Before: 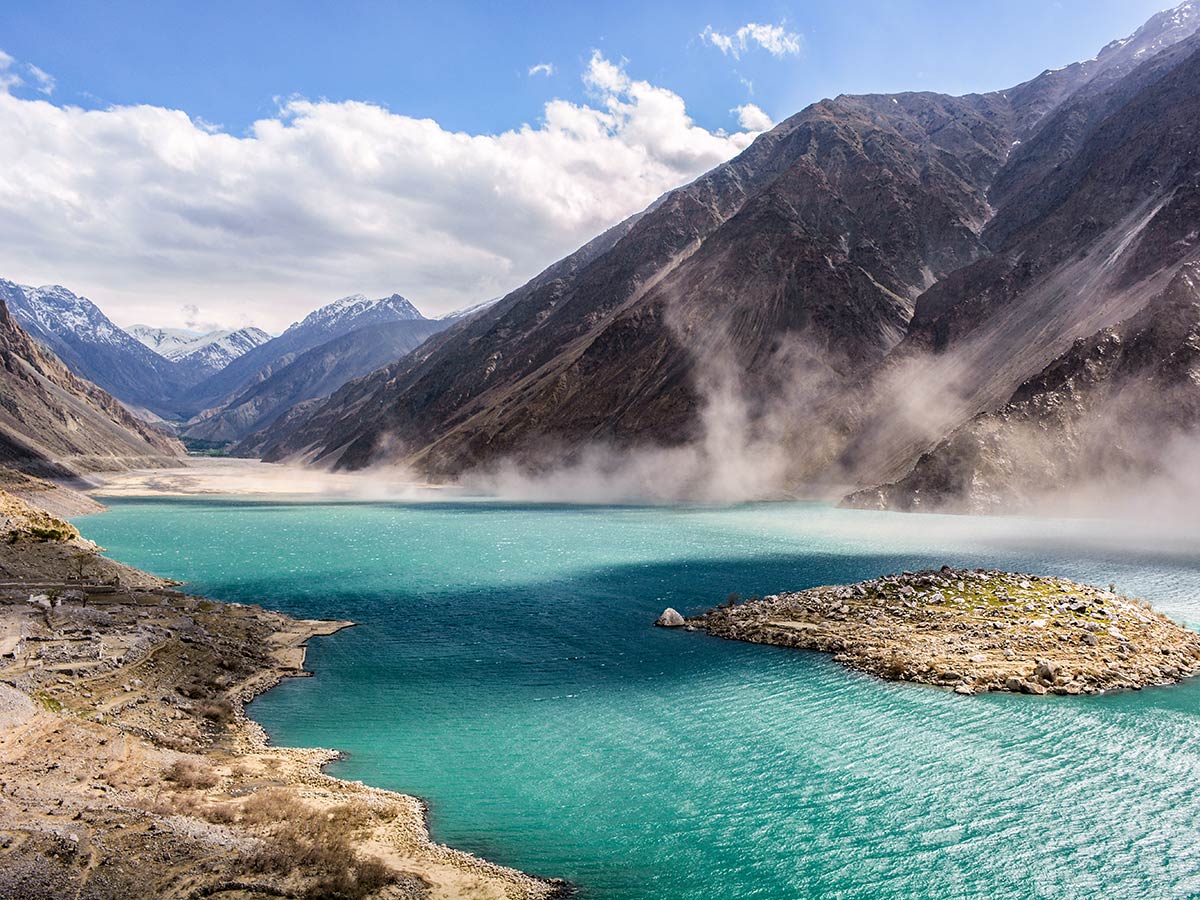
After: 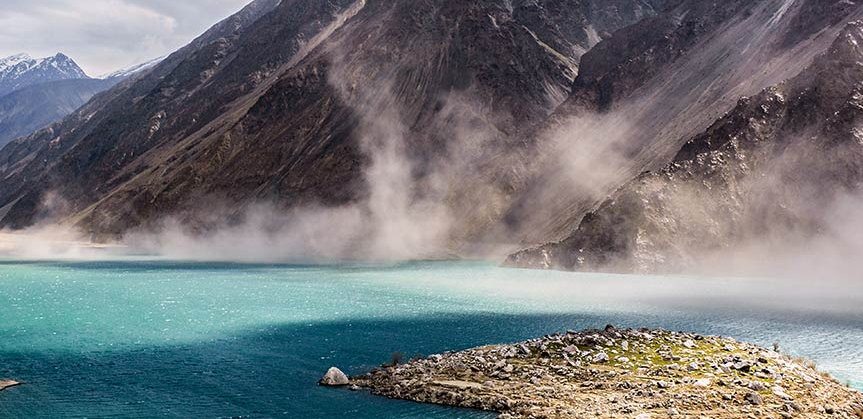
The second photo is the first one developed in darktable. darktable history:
crop and rotate: left 28.071%, top 26.854%, bottom 26.566%
